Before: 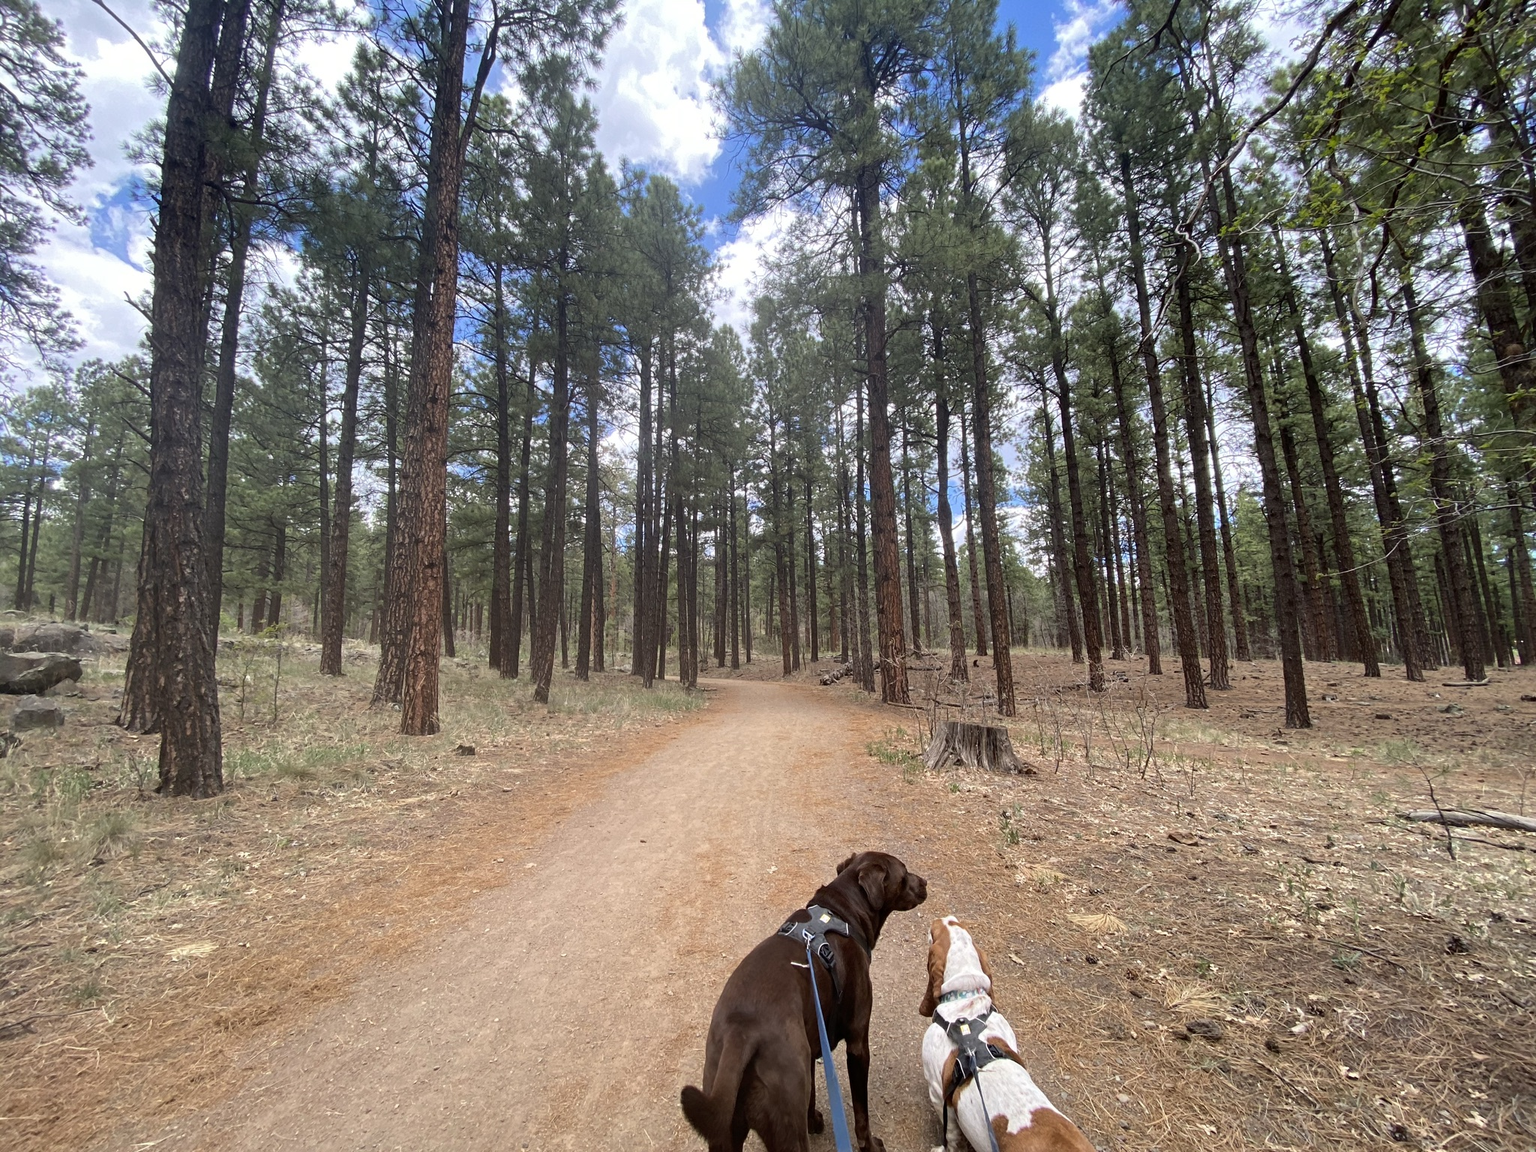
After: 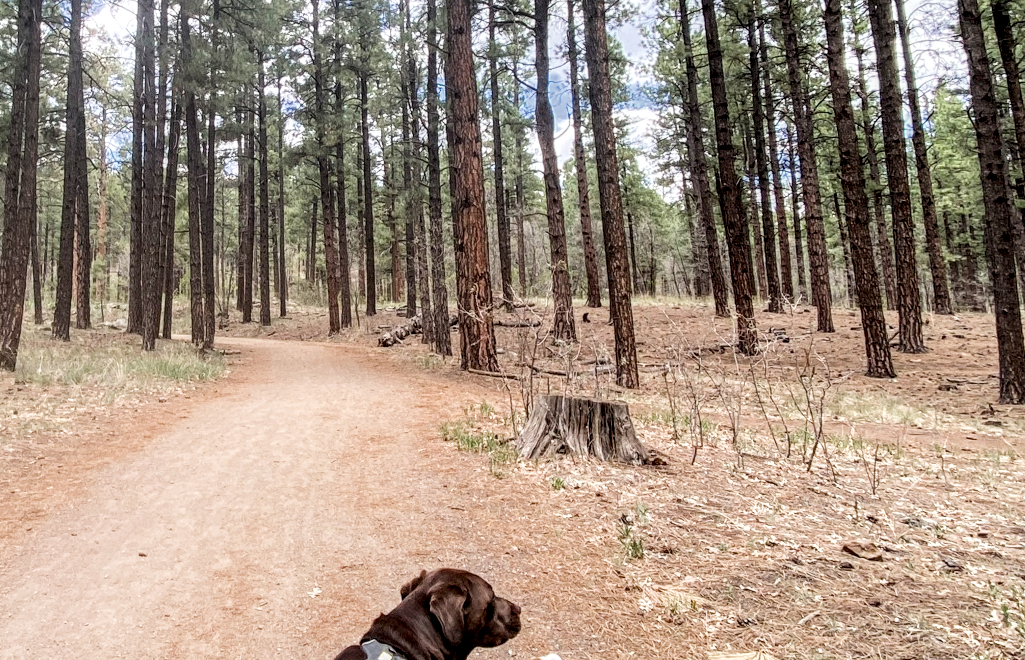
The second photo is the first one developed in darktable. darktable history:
crop: left 34.926%, top 36.931%, right 15.021%, bottom 20.022%
filmic rgb: black relative exposure -7.65 EV, white relative exposure 4.56 EV, hardness 3.61, add noise in highlights 0.001, color science v3 (2019), use custom middle-gray values true, iterations of high-quality reconstruction 0, contrast in highlights soft
local contrast: detail 160%
exposure: black level correction 0, exposure 0.947 EV, compensate highlight preservation false
